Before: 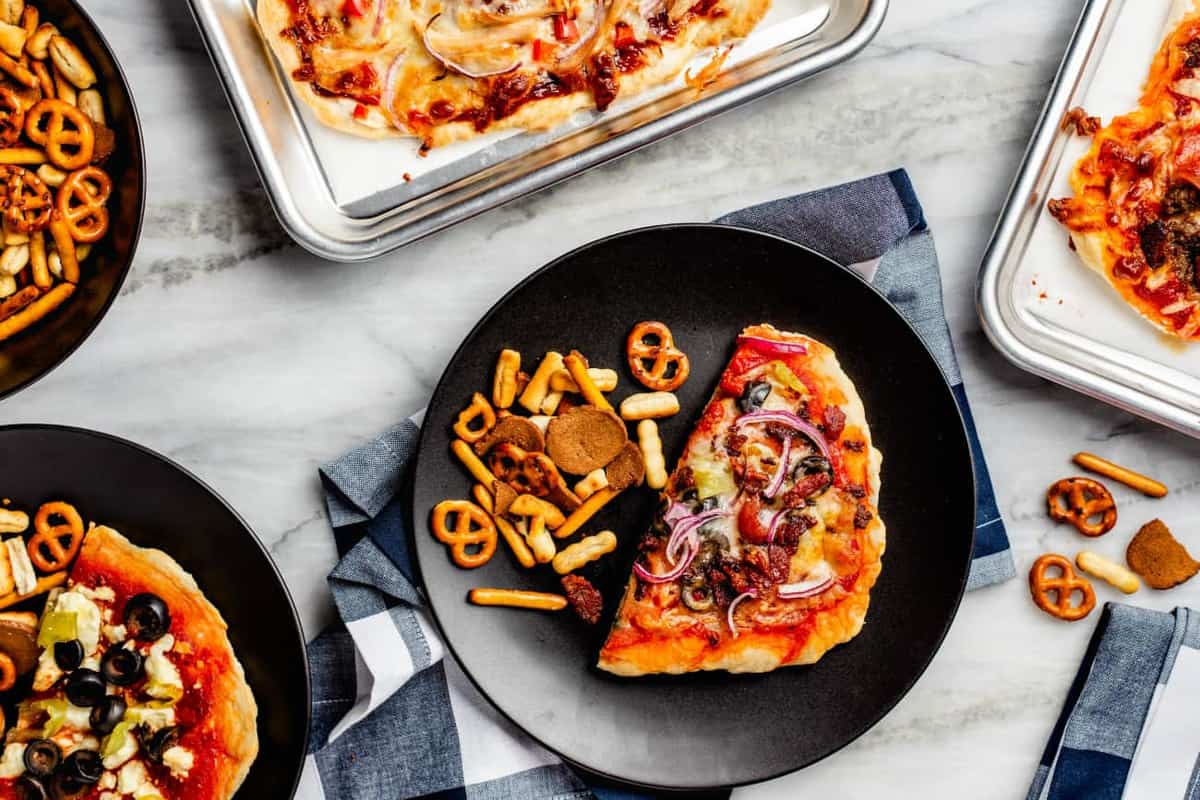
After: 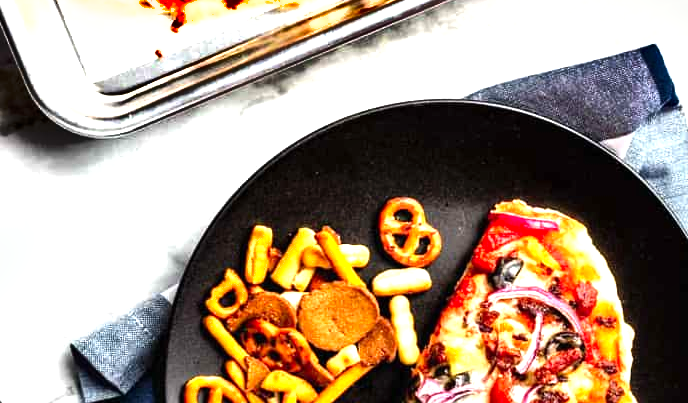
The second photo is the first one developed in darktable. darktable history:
shadows and highlights: low approximation 0.01, soften with gaussian
crop: left 20.726%, top 15.525%, right 21.874%, bottom 34.061%
levels: levels [0, 0.352, 0.703]
